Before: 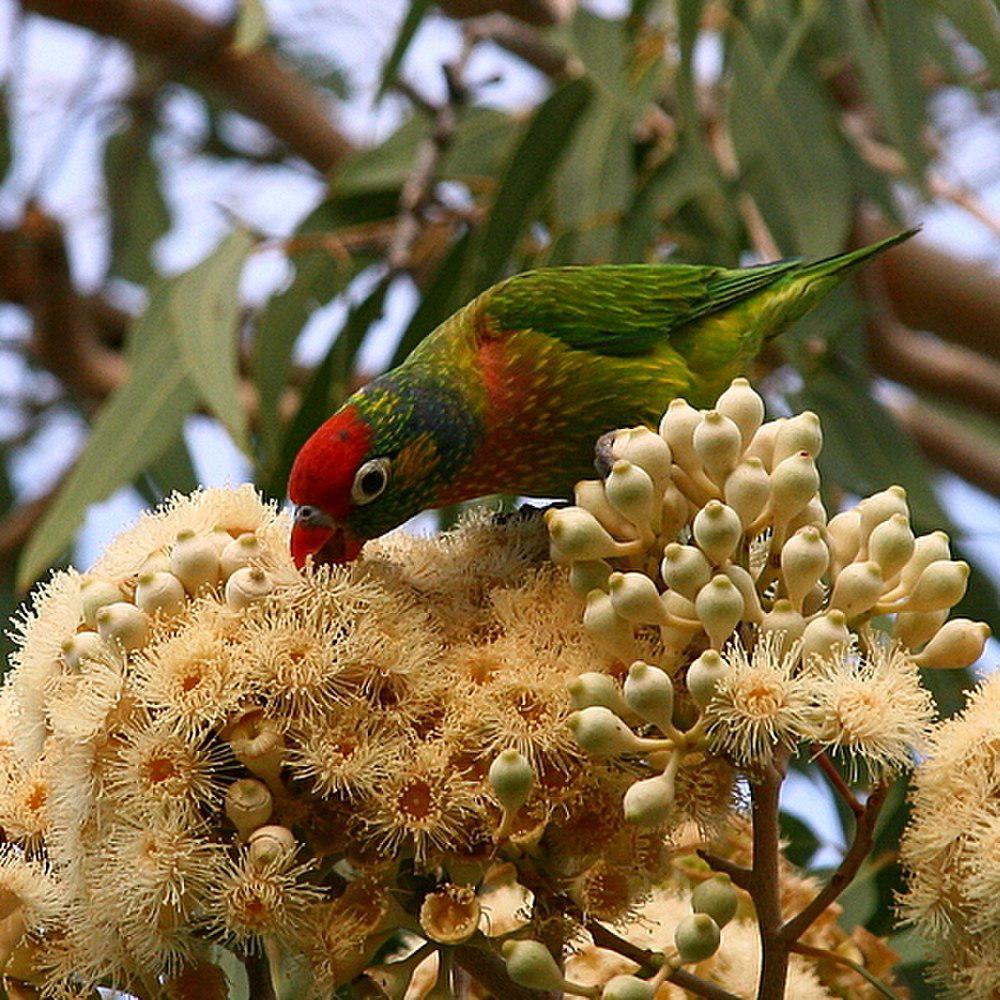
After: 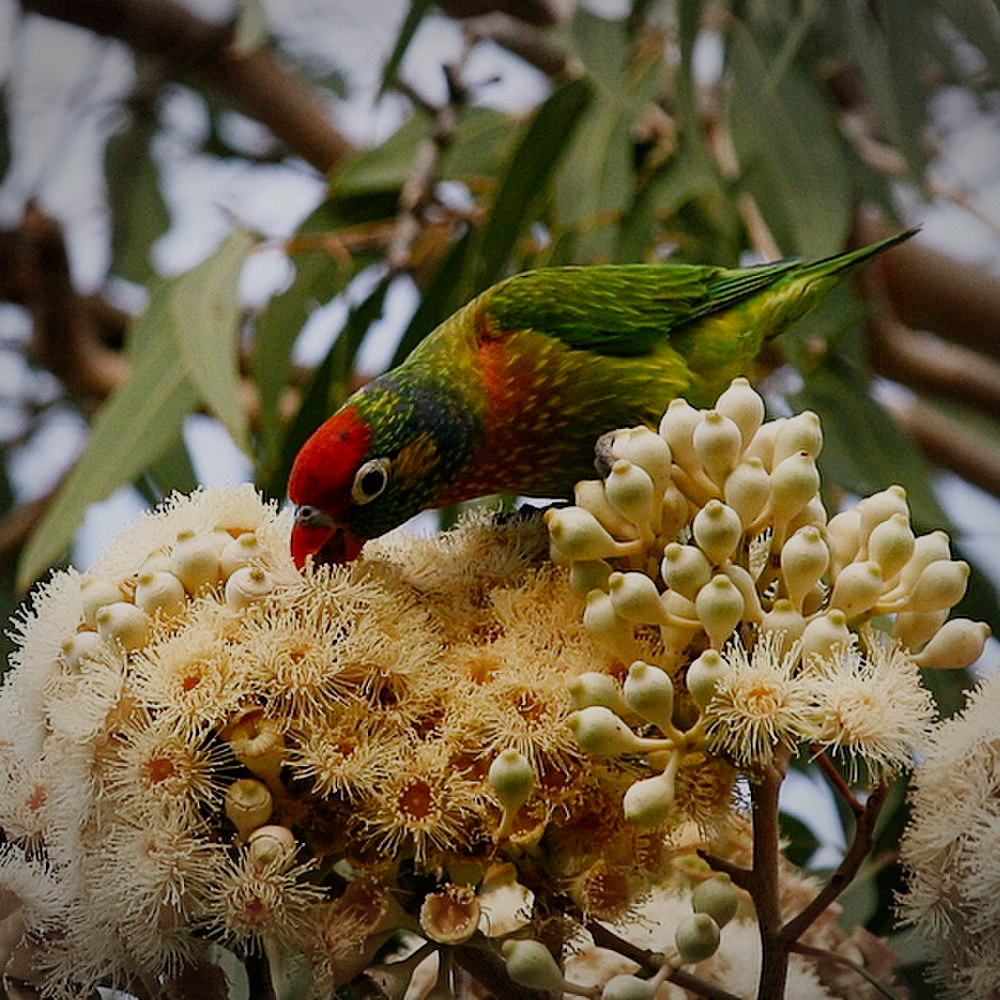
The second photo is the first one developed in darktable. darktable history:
vignetting: width/height ratio 1.094
filmic rgb: black relative exposure -8.34 EV, white relative exposure 4.68 EV, threshold 5.96 EV, hardness 3.83, preserve chrominance no, color science v5 (2021), enable highlight reconstruction true
